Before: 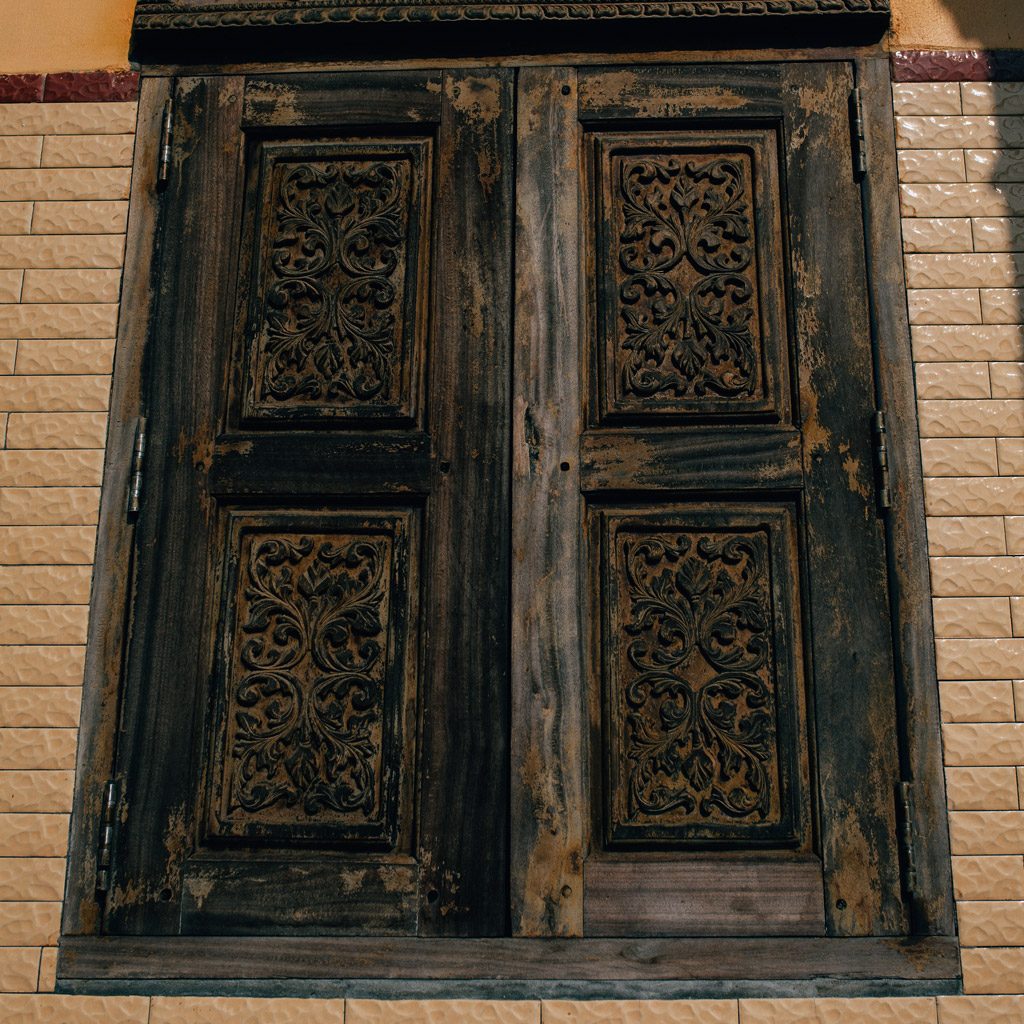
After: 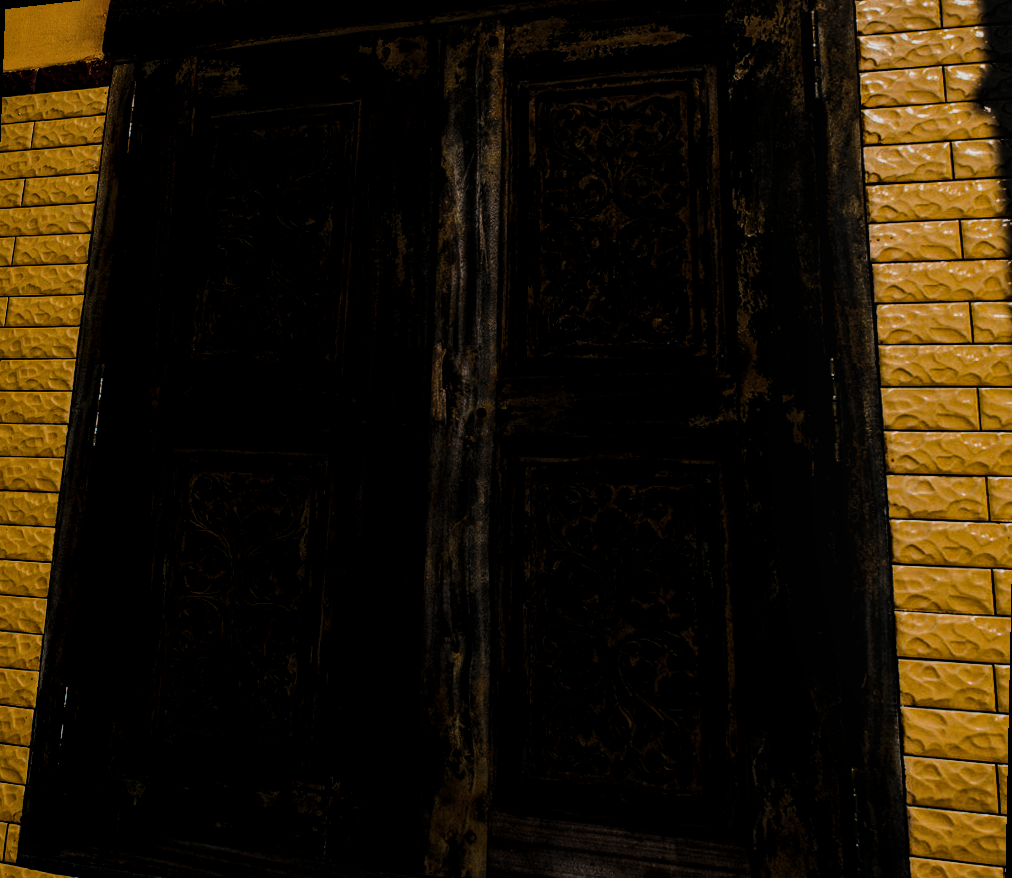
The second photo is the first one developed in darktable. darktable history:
color balance rgb: linear chroma grading › global chroma 40.15%, perceptual saturation grading › global saturation 60.58%, perceptual saturation grading › highlights 20.44%, perceptual saturation grading › shadows -50.36%, perceptual brilliance grading › highlights 2.19%, perceptual brilliance grading › mid-tones -50.36%, perceptual brilliance grading › shadows -50.36%
filmic rgb: black relative exposure -4.14 EV, white relative exposure 5.1 EV, hardness 2.11, contrast 1.165
rotate and perspective: rotation 1.69°, lens shift (vertical) -0.023, lens shift (horizontal) -0.291, crop left 0.025, crop right 0.988, crop top 0.092, crop bottom 0.842
local contrast: on, module defaults
